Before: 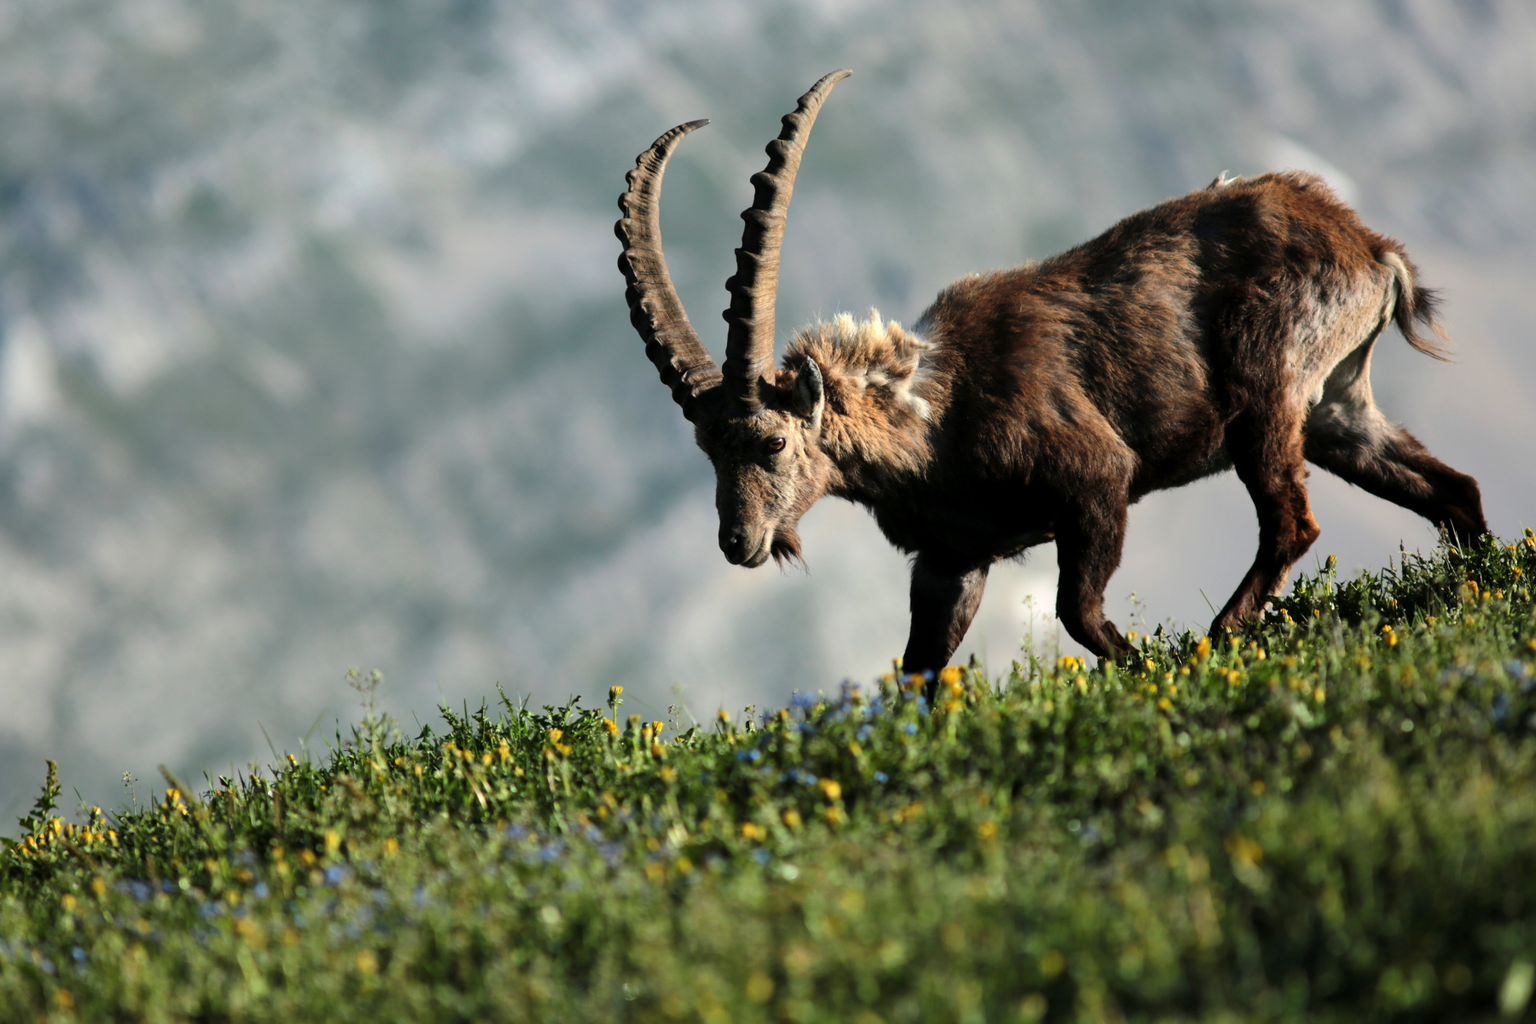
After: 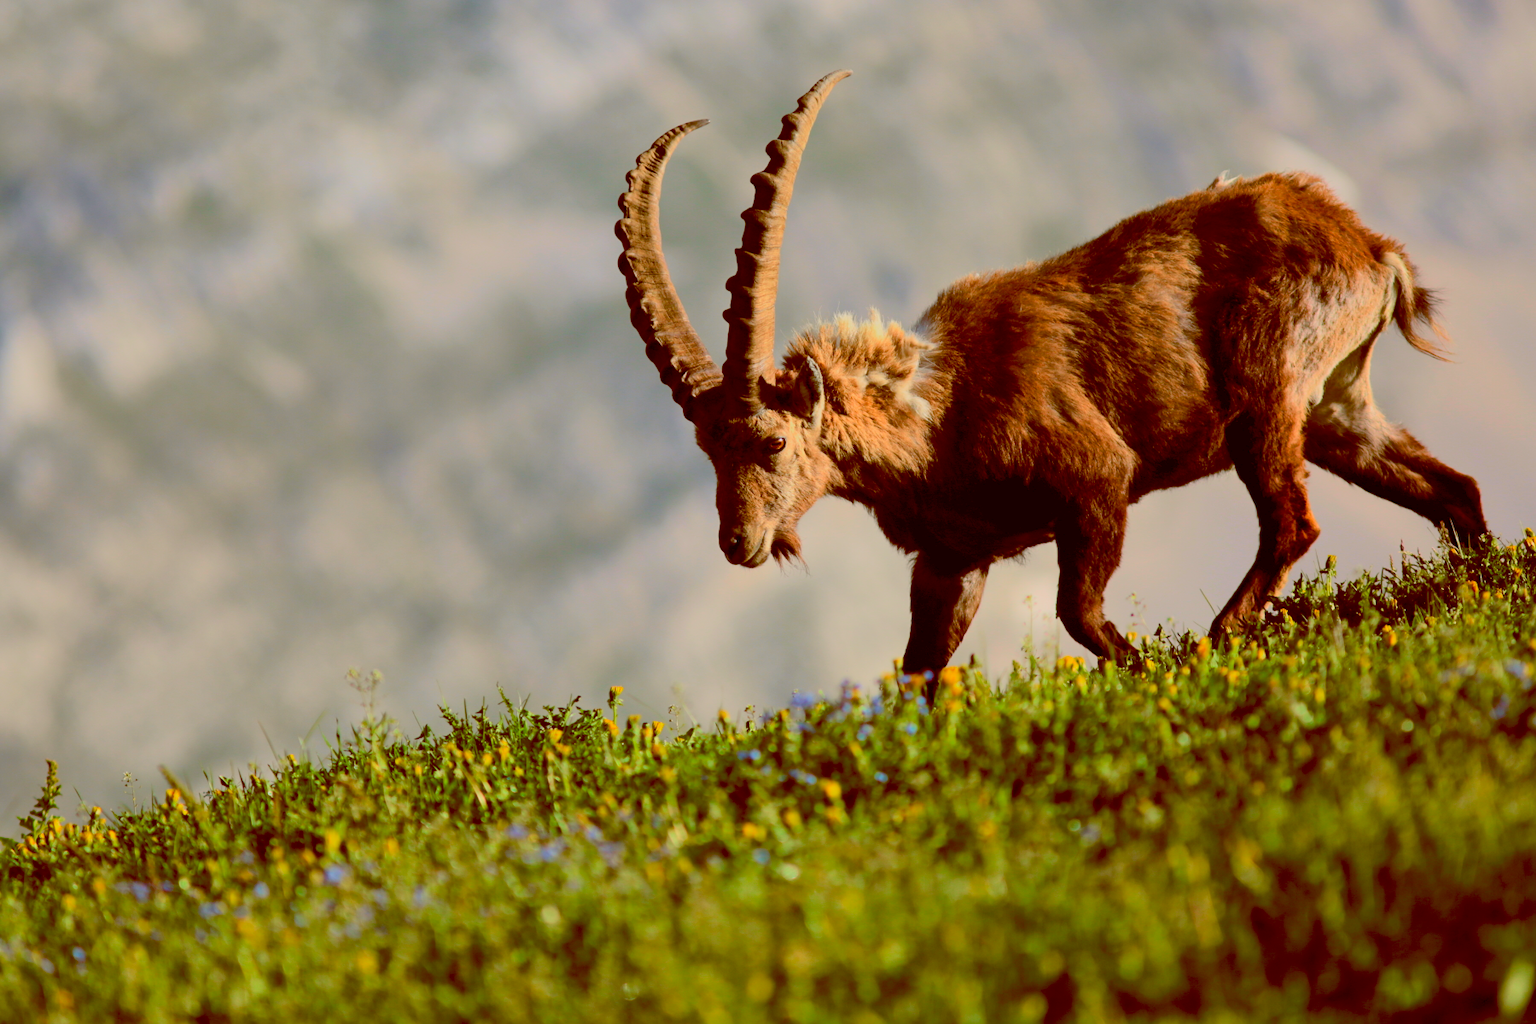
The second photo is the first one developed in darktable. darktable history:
tone curve: curves: ch0 [(0, 0.013) (0.054, 0.018) (0.205, 0.191) (0.289, 0.292) (0.39, 0.424) (0.493, 0.551) (0.666, 0.743) (0.795, 0.841) (1, 0.998)]; ch1 [(0, 0) (0.385, 0.343) (0.439, 0.415) (0.494, 0.495) (0.501, 0.501) (0.51, 0.509) (0.54, 0.552) (0.586, 0.614) (0.66, 0.706) (0.783, 0.804) (1, 1)]; ch2 [(0, 0) (0.32, 0.281) (0.403, 0.399) (0.441, 0.428) (0.47, 0.469) (0.498, 0.496) (0.524, 0.538) (0.566, 0.579) (0.633, 0.665) (0.7, 0.711) (1, 1)], color space Lab, independent channels, preserve colors none
color balance rgb: highlights gain › chroma 1.347%, highlights gain › hue 55.21°, global offset › chroma 0.4%, global offset › hue 31.95°, perceptual saturation grading › global saturation 25.544%, contrast -29.963%
